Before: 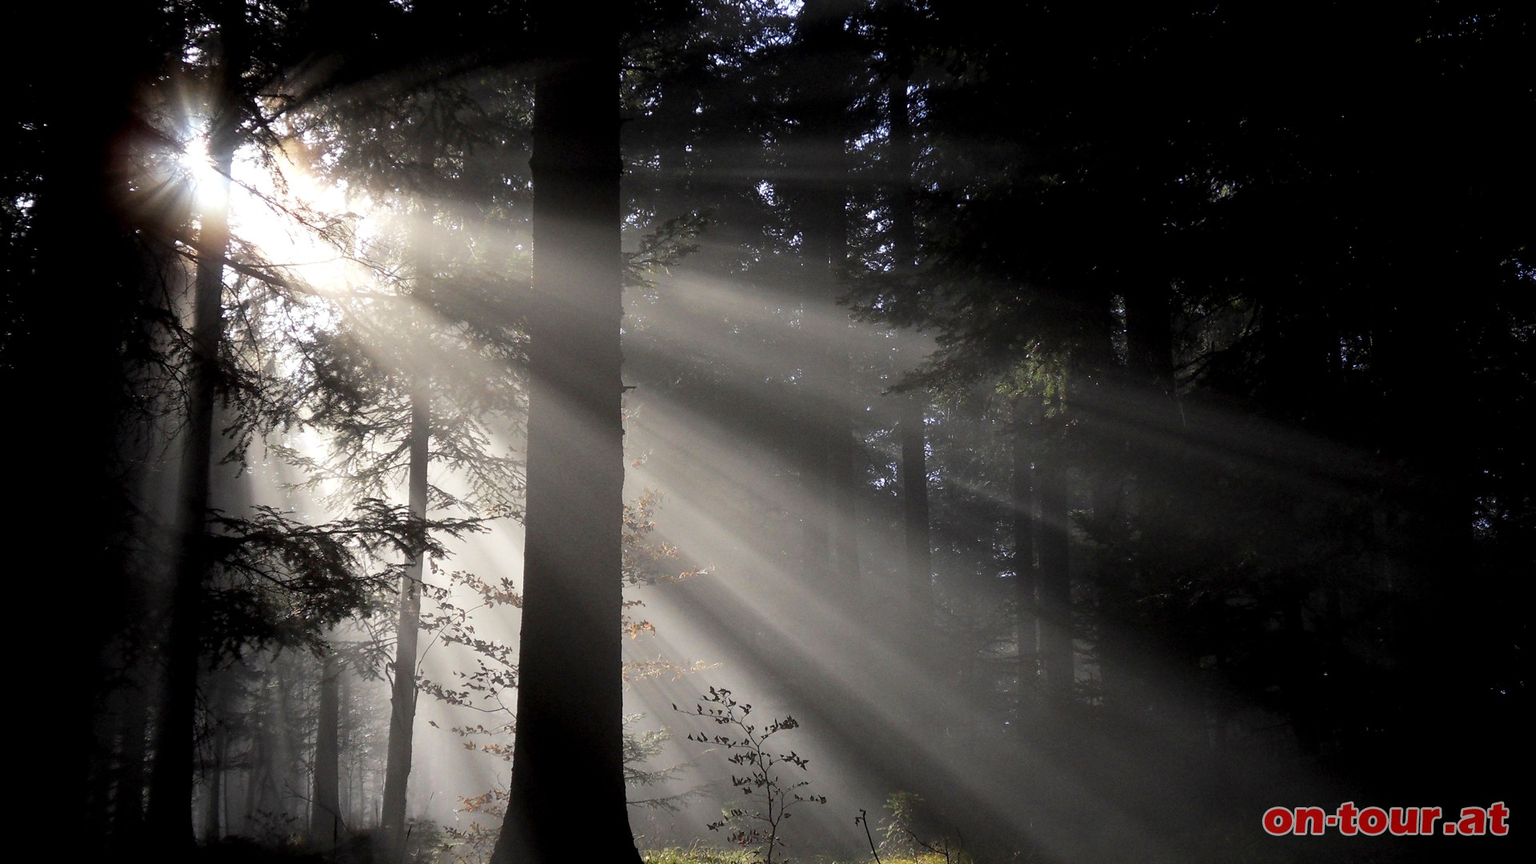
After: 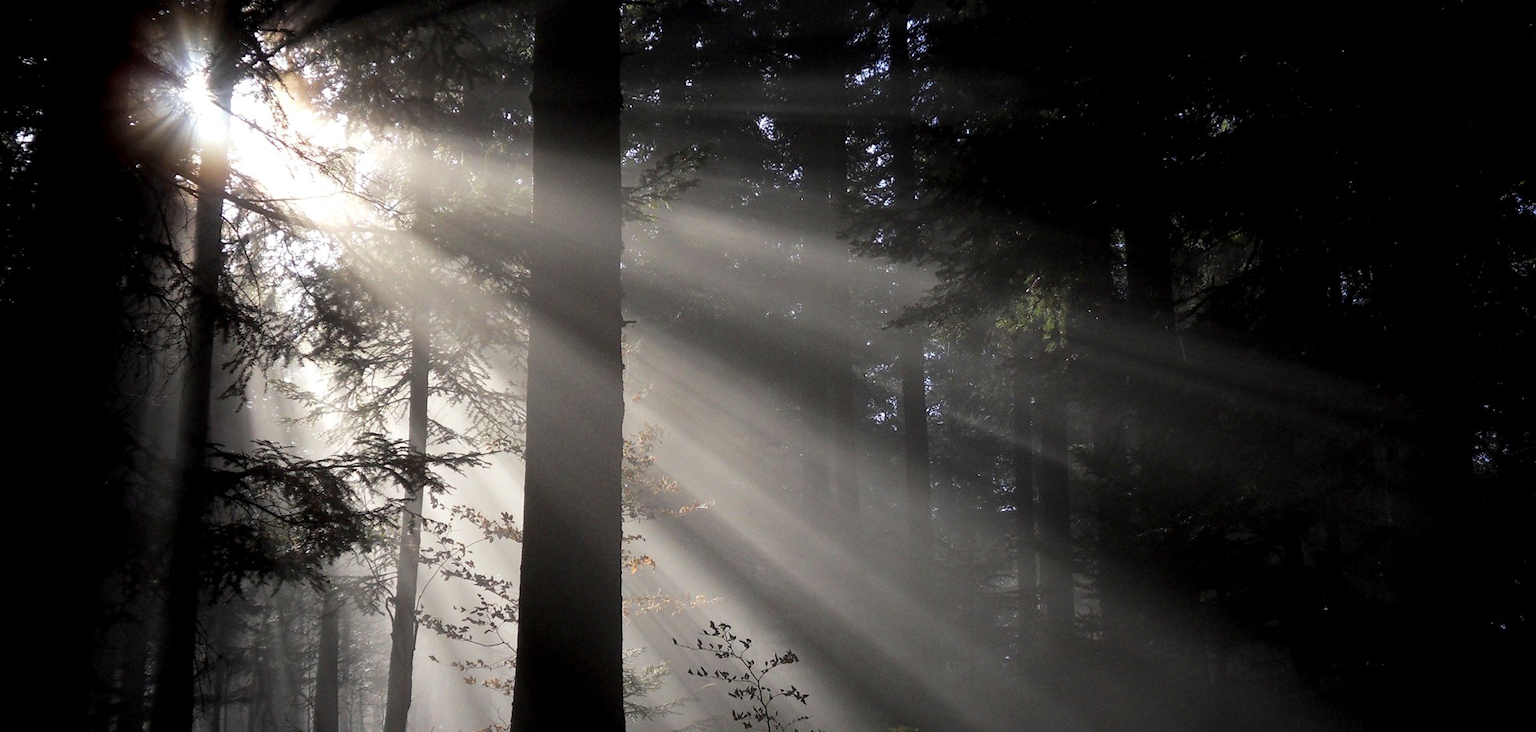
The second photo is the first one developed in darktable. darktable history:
crop: top 7.605%, bottom 7.522%
